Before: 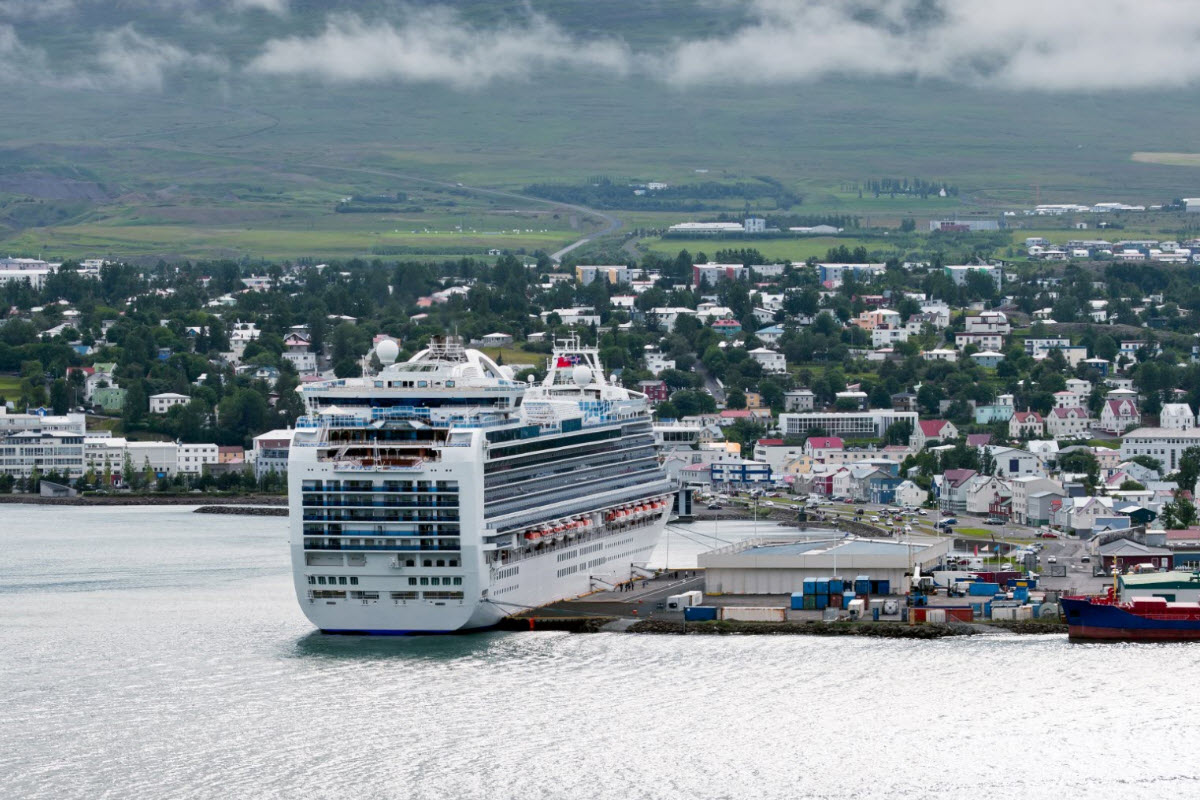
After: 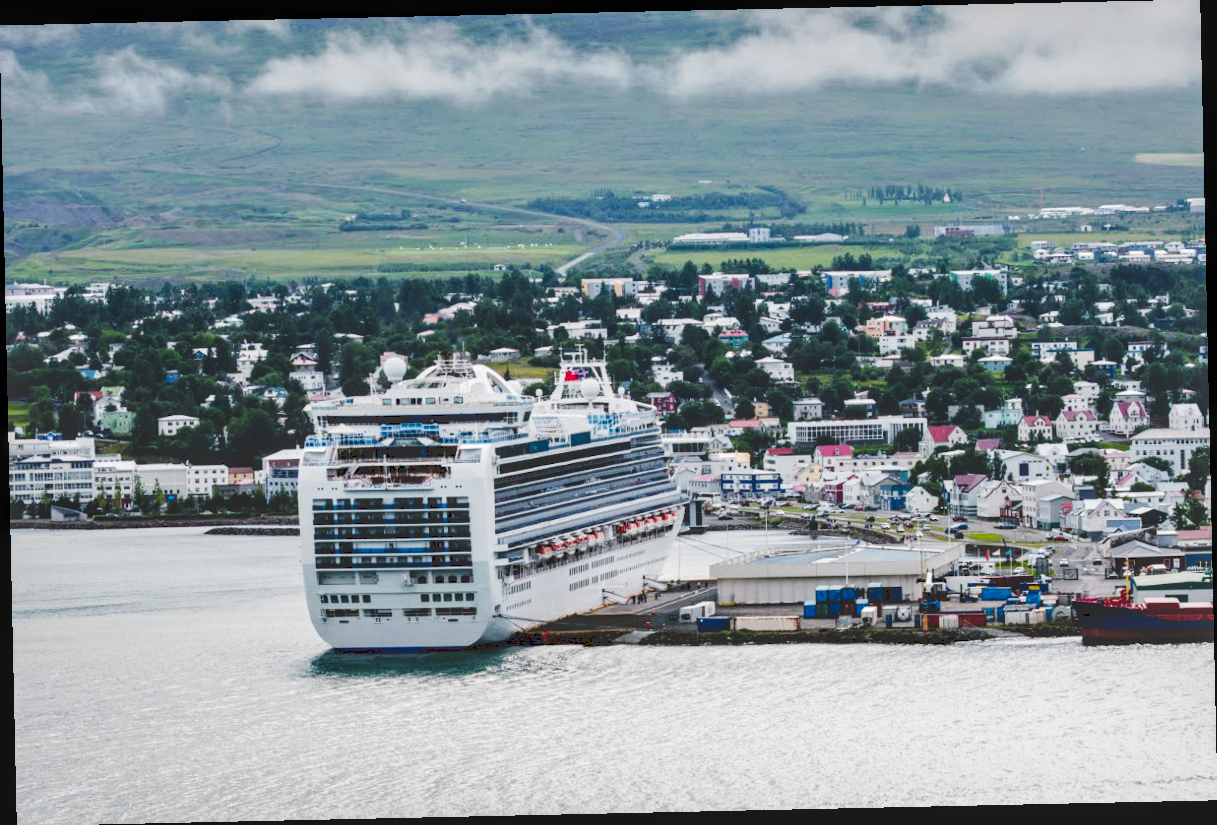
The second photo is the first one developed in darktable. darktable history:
local contrast: on, module defaults
rotate and perspective: rotation -1.24°, automatic cropping off
tone curve: curves: ch0 [(0, 0) (0.003, 0.178) (0.011, 0.177) (0.025, 0.177) (0.044, 0.178) (0.069, 0.178) (0.1, 0.18) (0.136, 0.183) (0.177, 0.199) (0.224, 0.227) (0.277, 0.278) (0.335, 0.357) (0.399, 0.449) (0.468, 0.546) (0.543, 0.65) (0.623, 0.724) (0.709, 0.804) (0.801, 0.868) (0.898, 0.921) (1, 1)], preserve colors none
